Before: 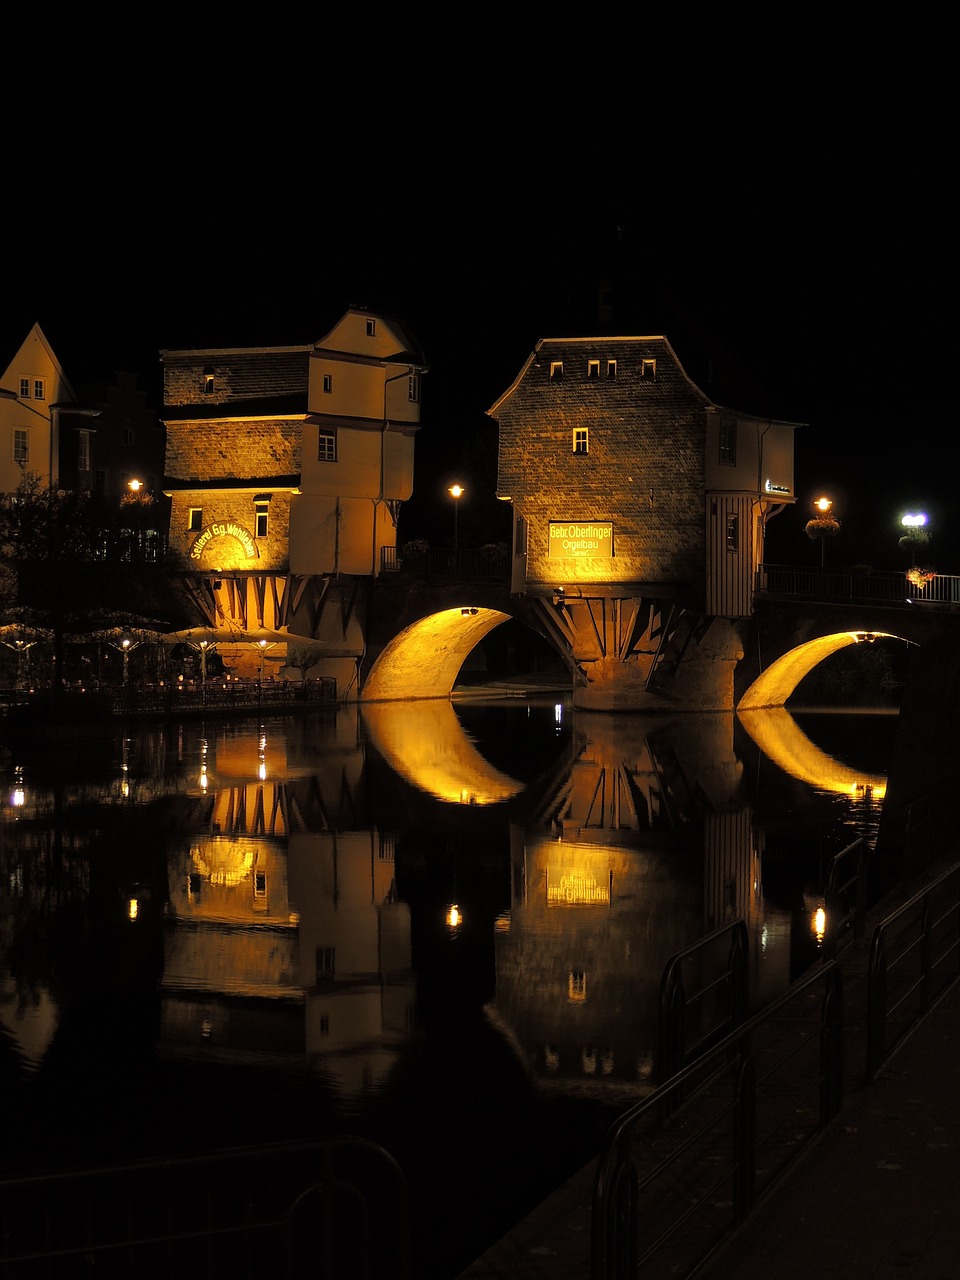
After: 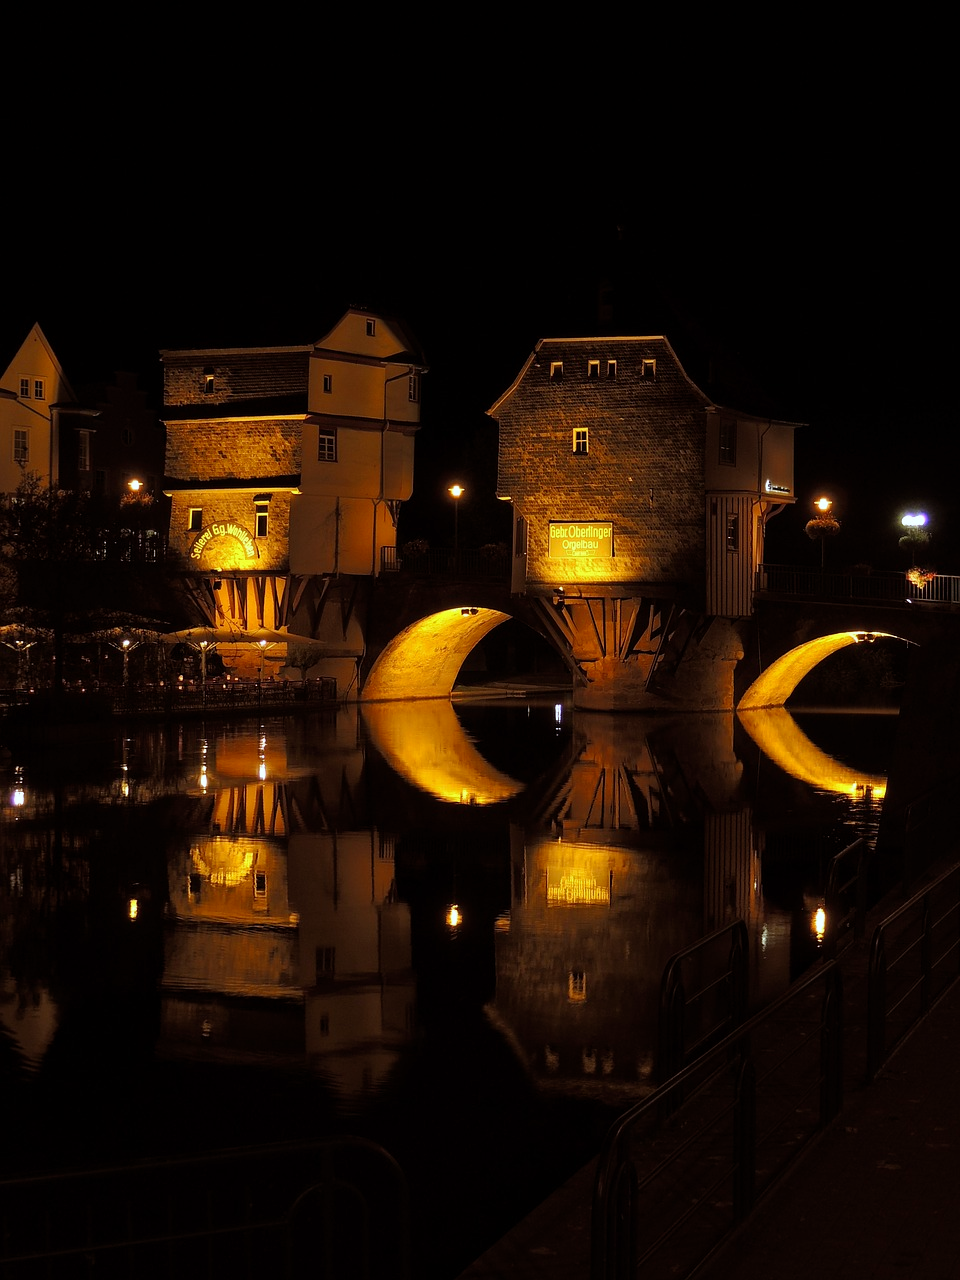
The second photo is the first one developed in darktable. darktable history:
rgb levels: mode RGB, independent channels, levels [[0, 0.5, 1], [0, 0.521, 1], [0, 0.536, 1]]
color calibration: x 0.367, y 0.379, temperature 4395.86 K
